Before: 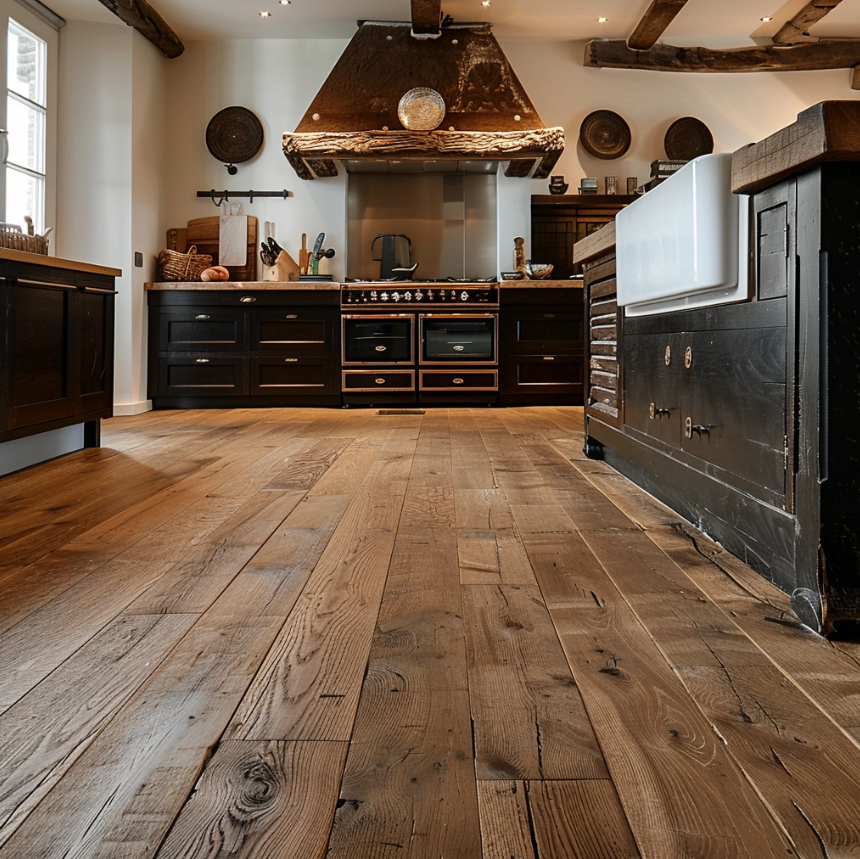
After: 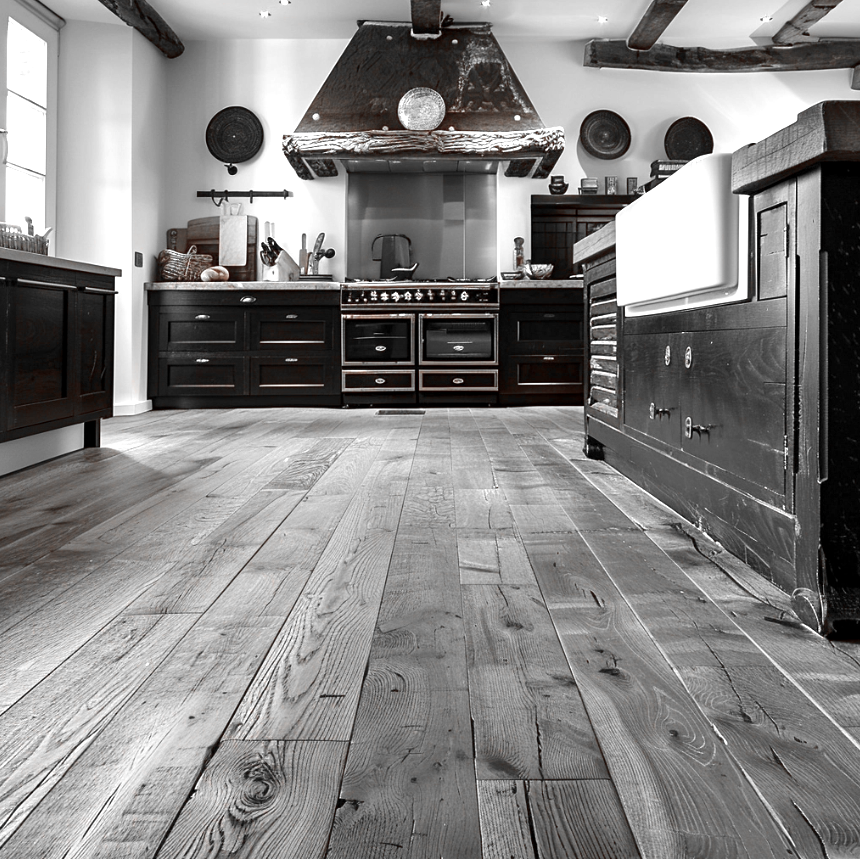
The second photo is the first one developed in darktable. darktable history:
color zones: curves: ch1 [(0, 0.006) (0.094, 0.285) (0.171, 0.001) (0.429, 0.001) (0.571, 0.003) (0.714, 0.004) (0.857, 0.004) (1, 0.006)]
exposure: black level correction 0.001, exposure 0.958 EV, compensate highlight preservation false
